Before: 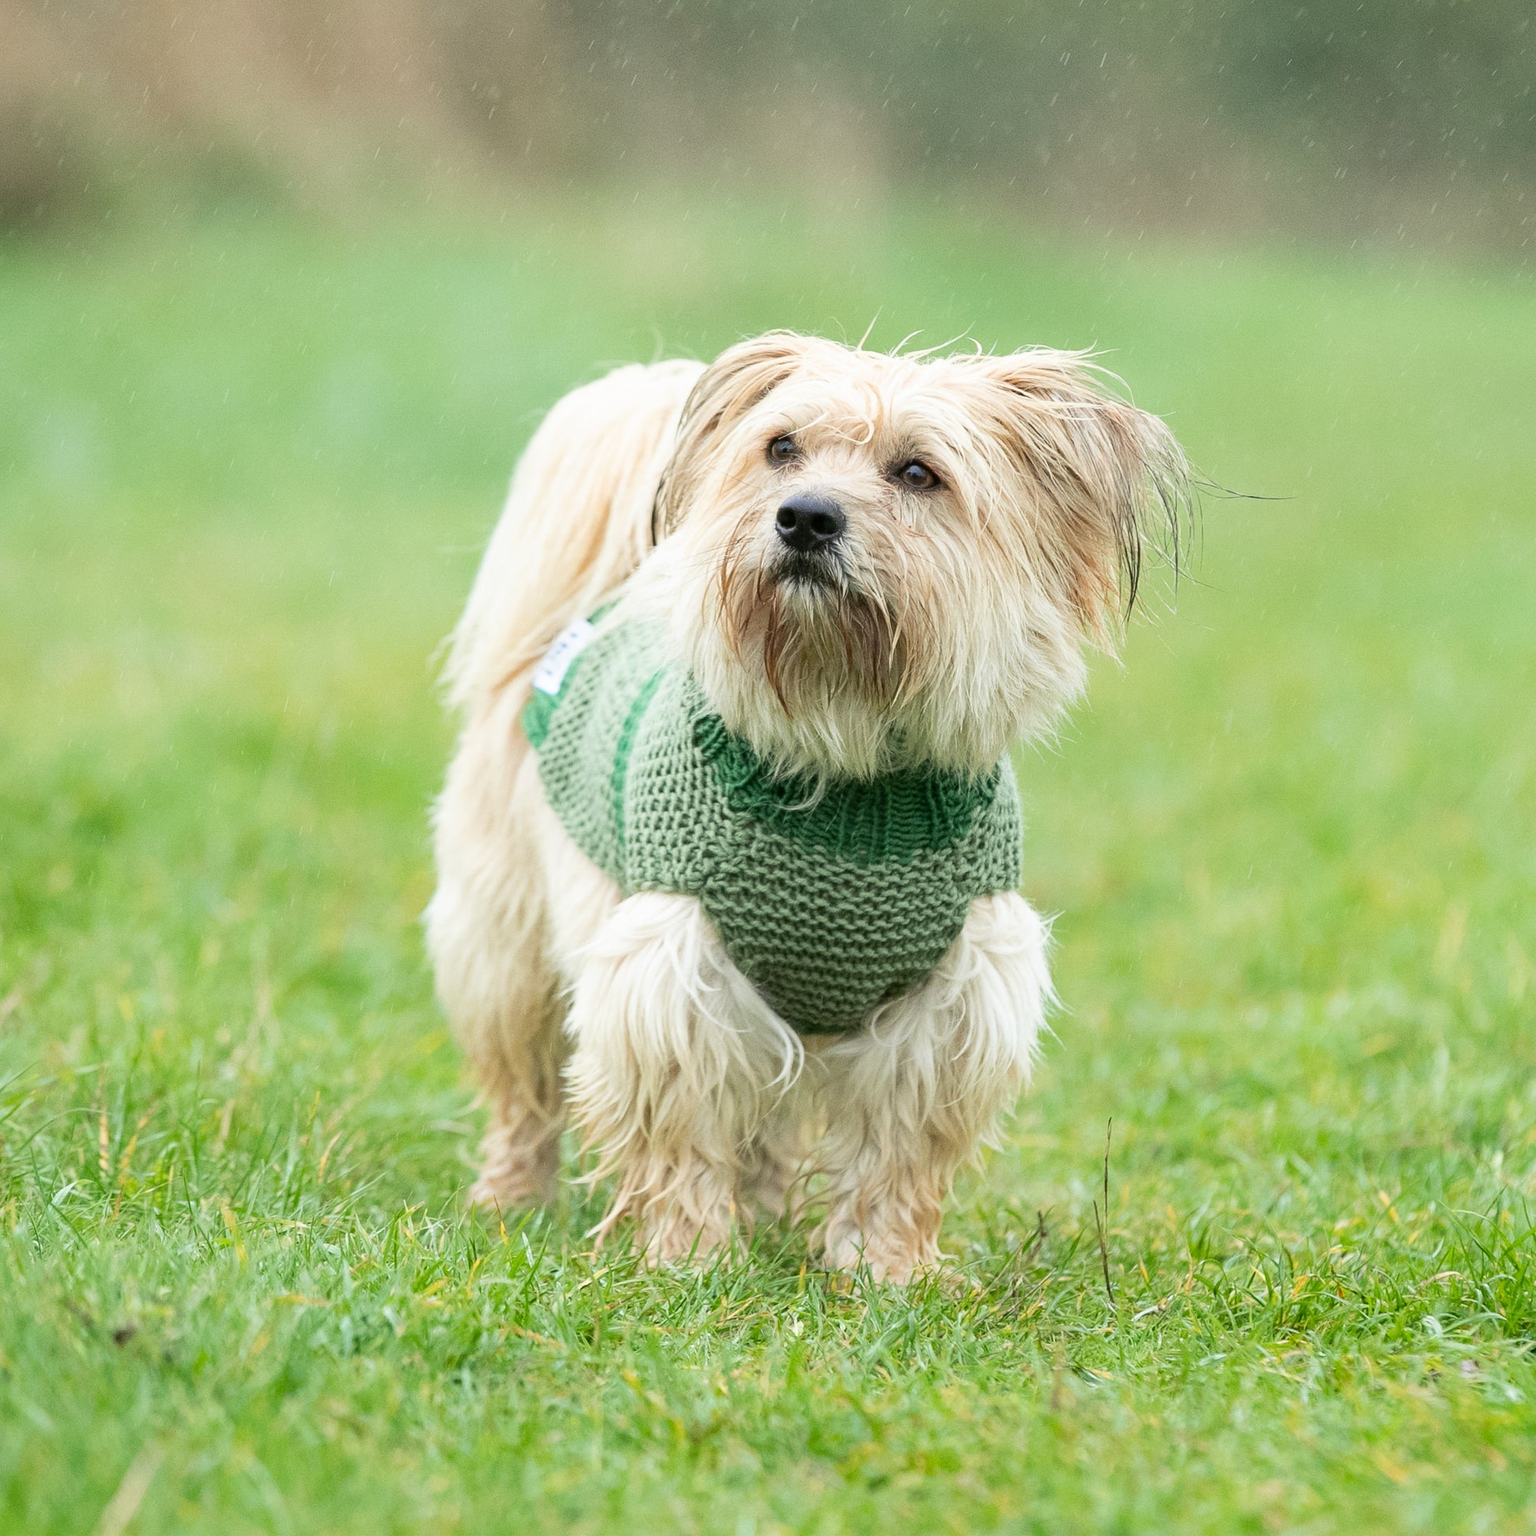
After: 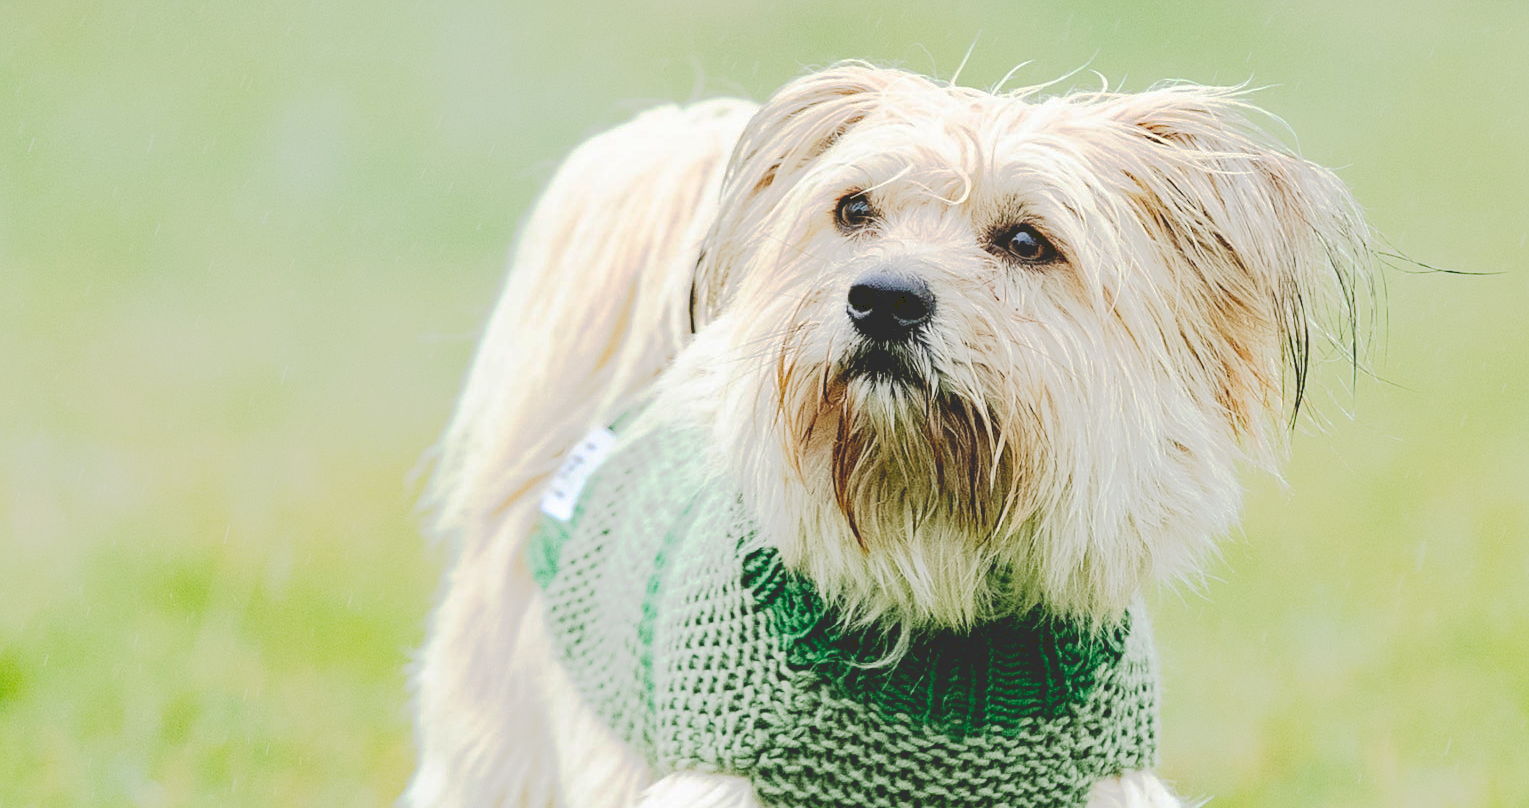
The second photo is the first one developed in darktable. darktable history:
sharpen: amount 0.2
crop: left 7.036%, top 18.398%, right 14.379%, bottom 40.043%
tone curve: curves: ch0 [(0, 0) (0.003, 0.185) (0.011, 0.185) (0.025, 0.187) (0.044, 0.185) (0.069, 0.185) (0.1, 0.18) (0.136, 0.18) (0.177, 0.179) (0.224, 0.202) (0.277, 0.252) (0.335, 0.343) (0.399, 0.452) (0.468, 0.553) (0.543, 0.643) (0.623, 0.717) (0.709, 0.778) (0.801, 0.82) (0.898, 0.856) (1, 1)], preserve colors none
